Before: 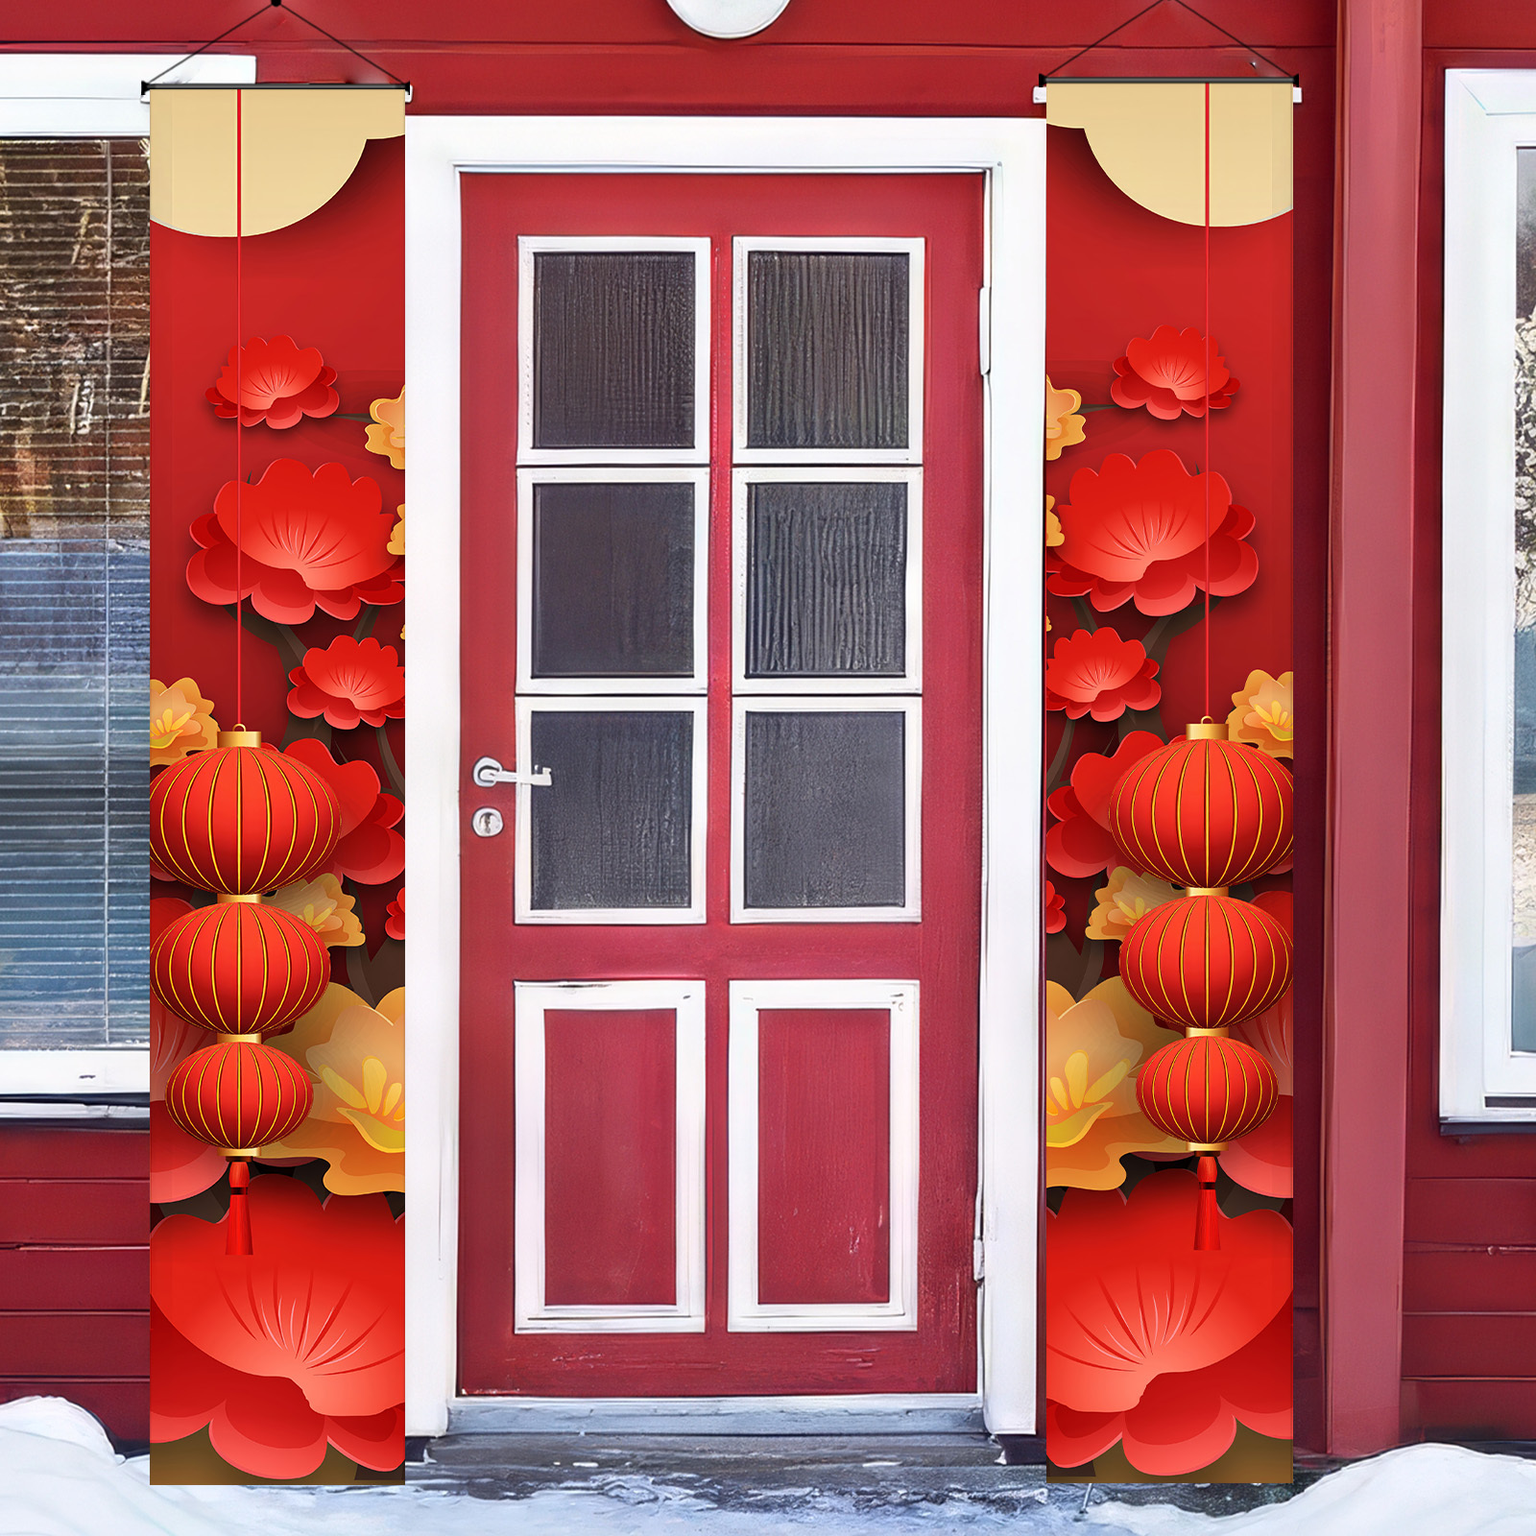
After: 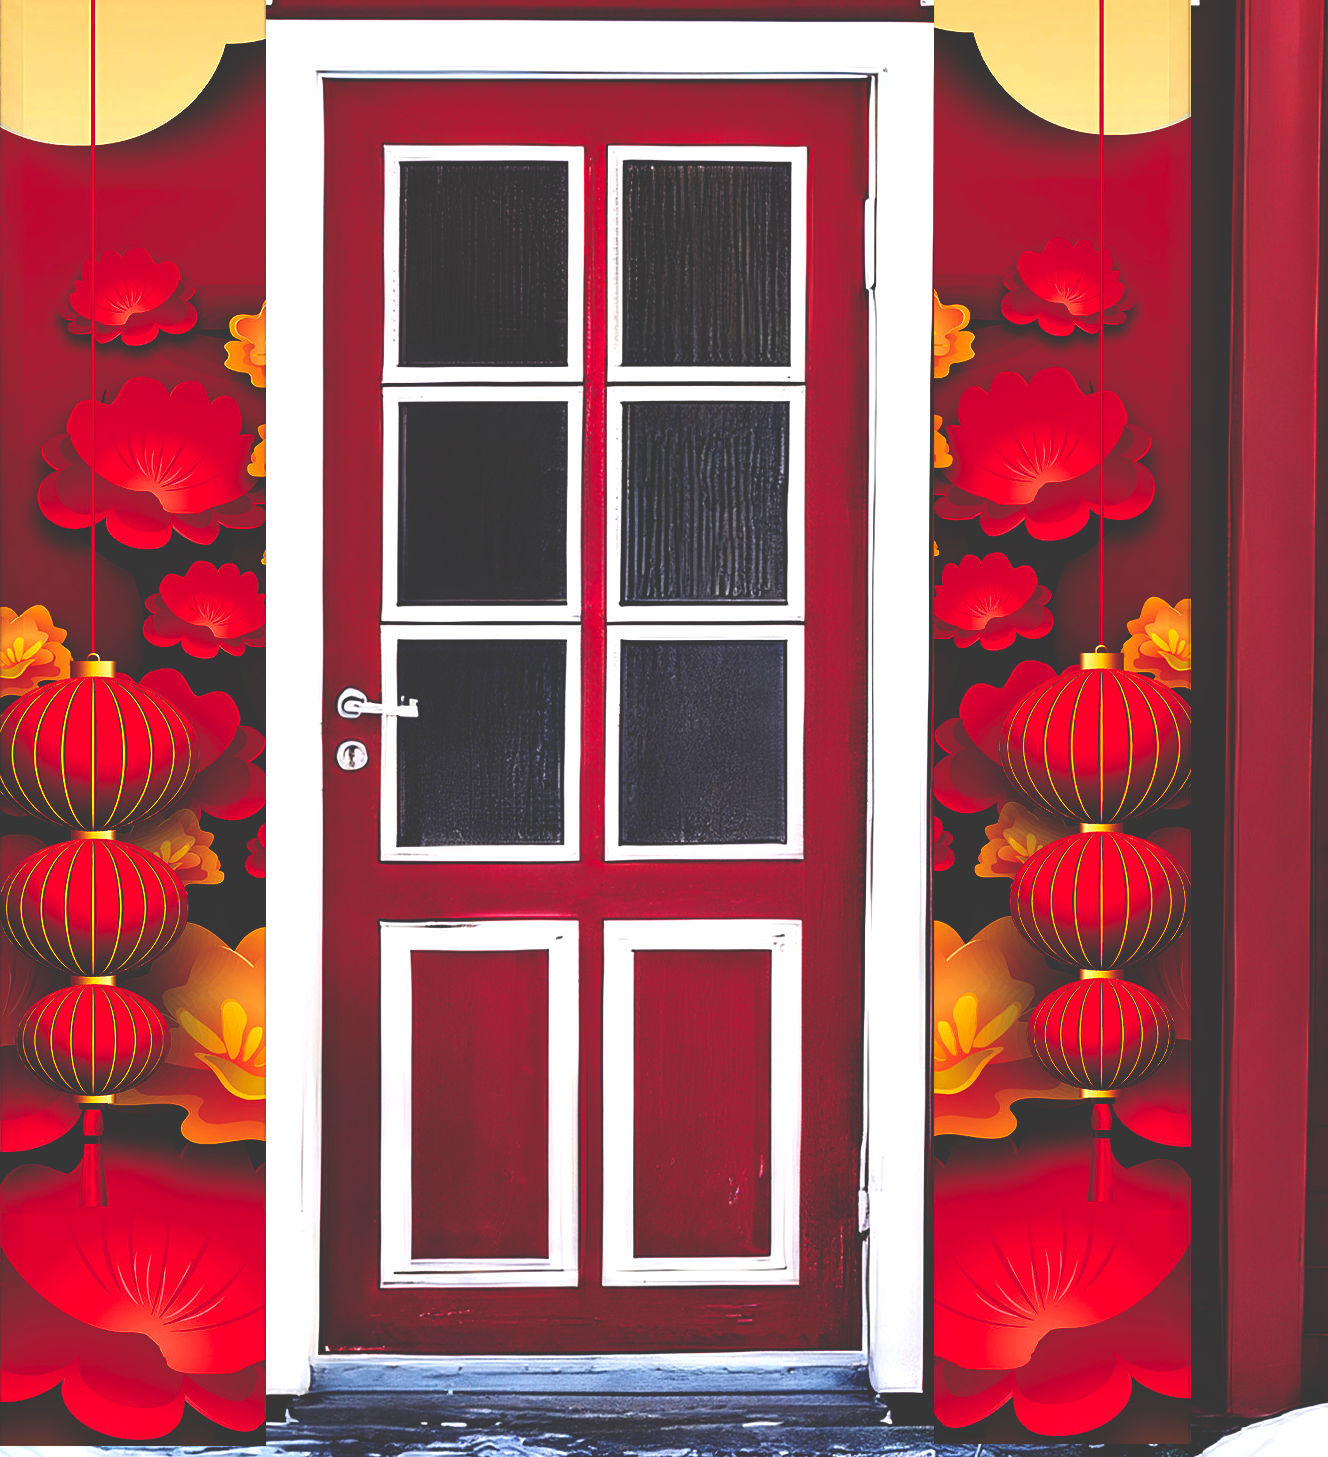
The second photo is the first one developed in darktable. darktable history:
crop: left 9.794%, top 6.329%, right 7.157%, bottom 2.571%
base curve: curves: ch0 [(0, 0.036) (0.083, 0.04) (0.804, 1)], preserve colors none
